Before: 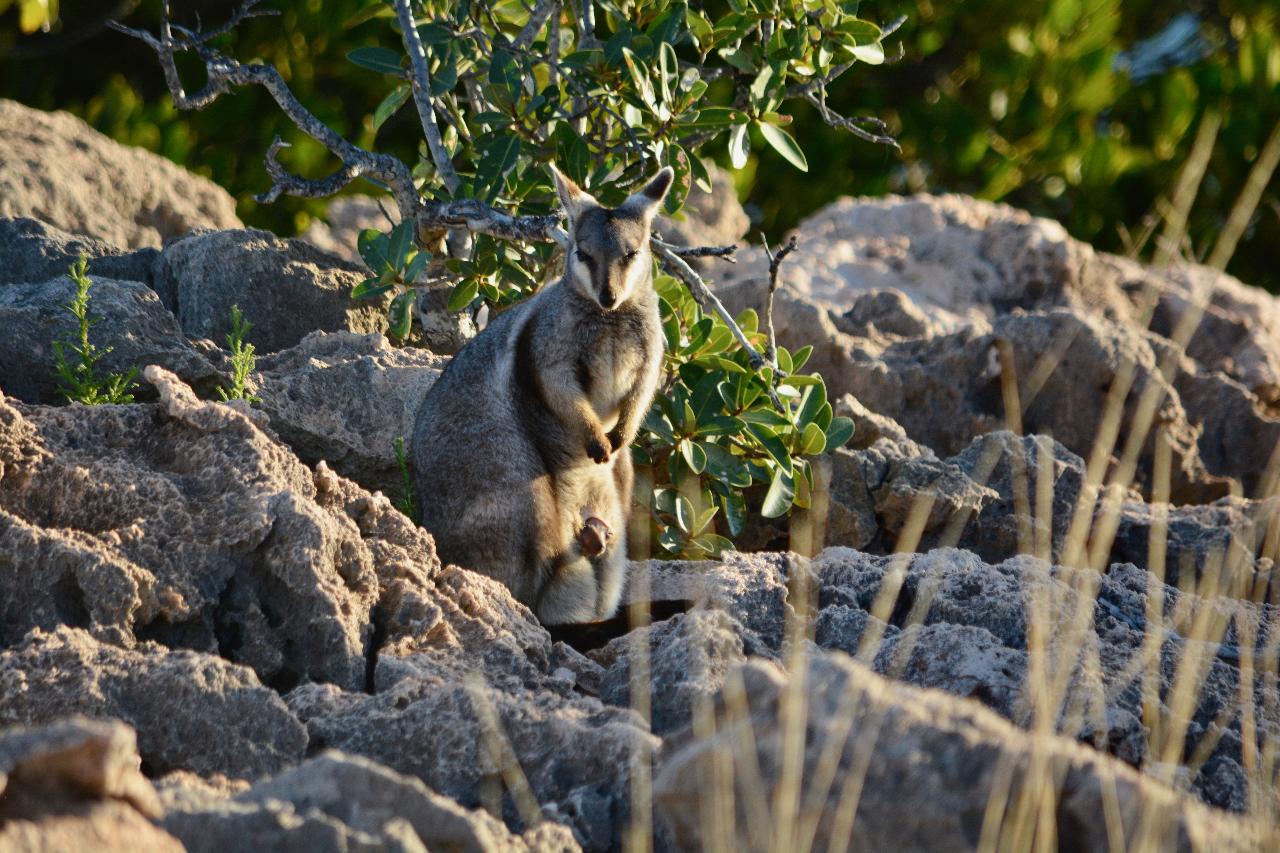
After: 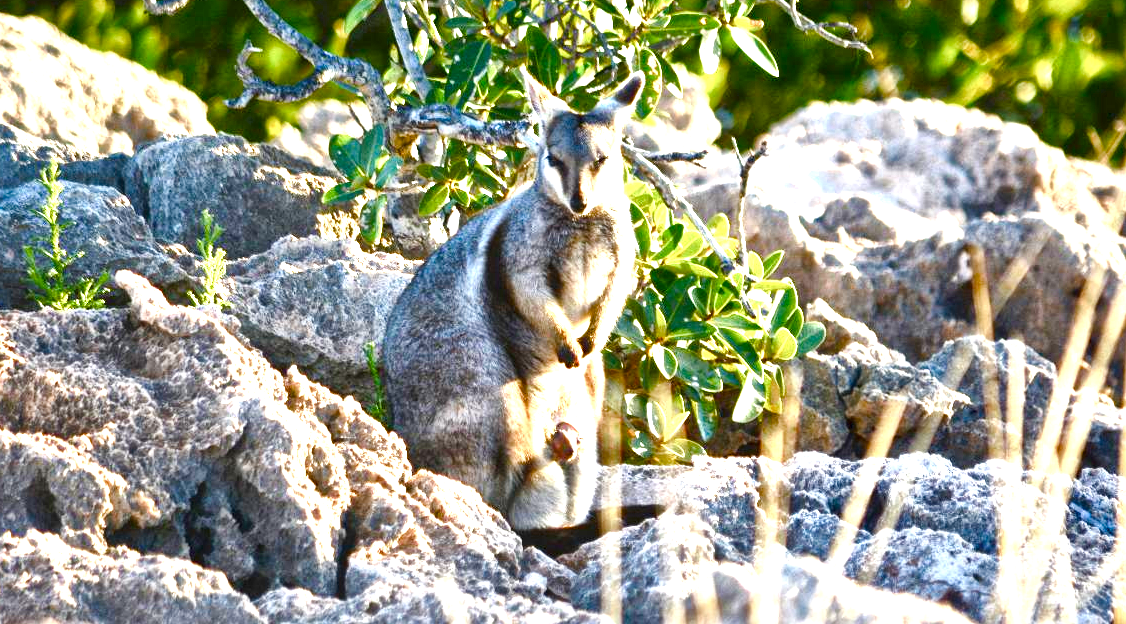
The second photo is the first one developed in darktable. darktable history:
local contrast: mode bilateral grid, contrast 19, coarseness 19, detail 163%, midtone range 0.2
crop and rotate: left 2.328%, top 11.235%, right 9.651%, bottom 15.567%
color balance rgb: shadows fall-off 102.404%, perceptual saturation grading › global saturation 0.005%, perceptual saturation grading › highlights -17.9%, perceptual saturation grading › mid-tones 33.575%, perceptual saturation grading › shadows 50.414%, mask middle-gray fulcrum 22.765%, global vibrance 20%
exposure: black level correction 0, exposure 1.99 EV, compensate highlight preservation false
